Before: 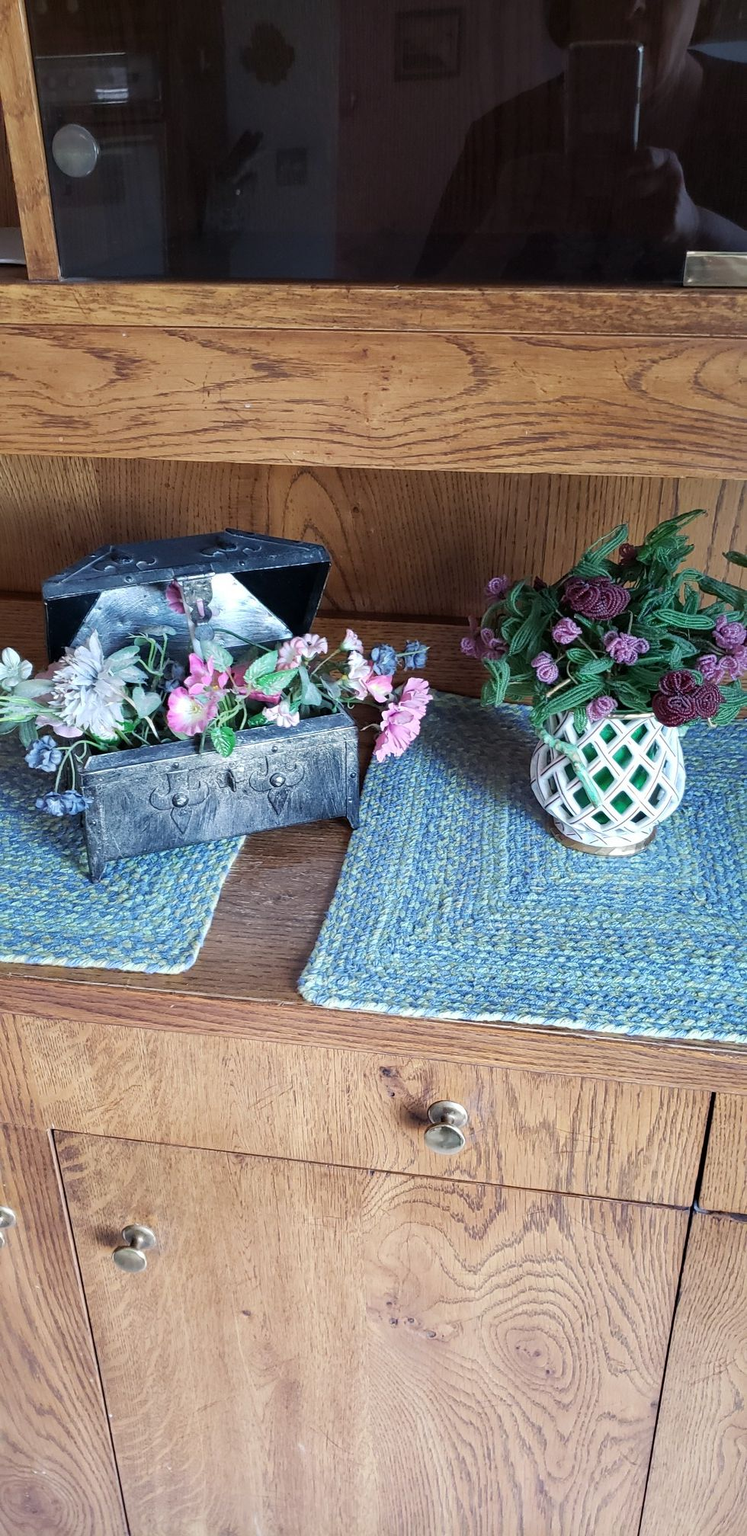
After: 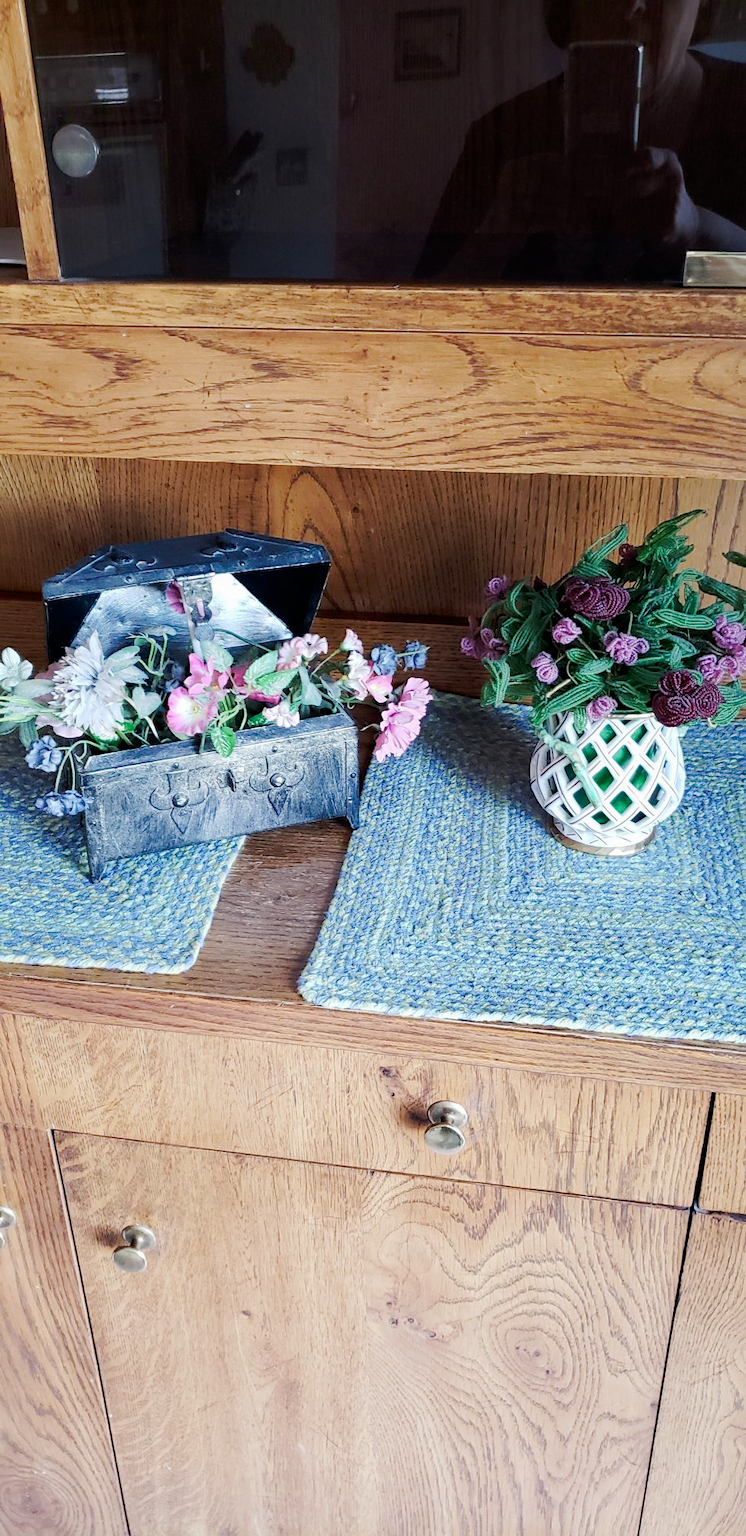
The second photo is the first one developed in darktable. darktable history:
tone curve: curves: ch0 [(0, 0) (0.037, 0.011) (0.131, 0.108) (0.279, 0.279) (0.476, 0.554) (0.617, 0.693) (0.704, 0.77) (0.813, 0.852) (0.916, 0.924) (1, 0.993)]; ch1 [(0, 0) (0.318, 0.278) (0.444, 0.427) (0.493, 0.492) (0.508, 0.502) (0.534, 0.531) (0.562, 0.571) (0.626, 0.667) (0.746, 0.764) (1, 1)]; ch2 [(0, 0) (0.316, 0.292) (0.381, 0.37) (0.423, 0.448) (0.476, 0.492) (0.502, 0.498) (0.522, 0.518) (0.533, 0.532) (0.586, 0.631) (0.634, 0.663) (0.7, 0.7) (0.861, 0.808) (1, 0.951)], preserve colors none
